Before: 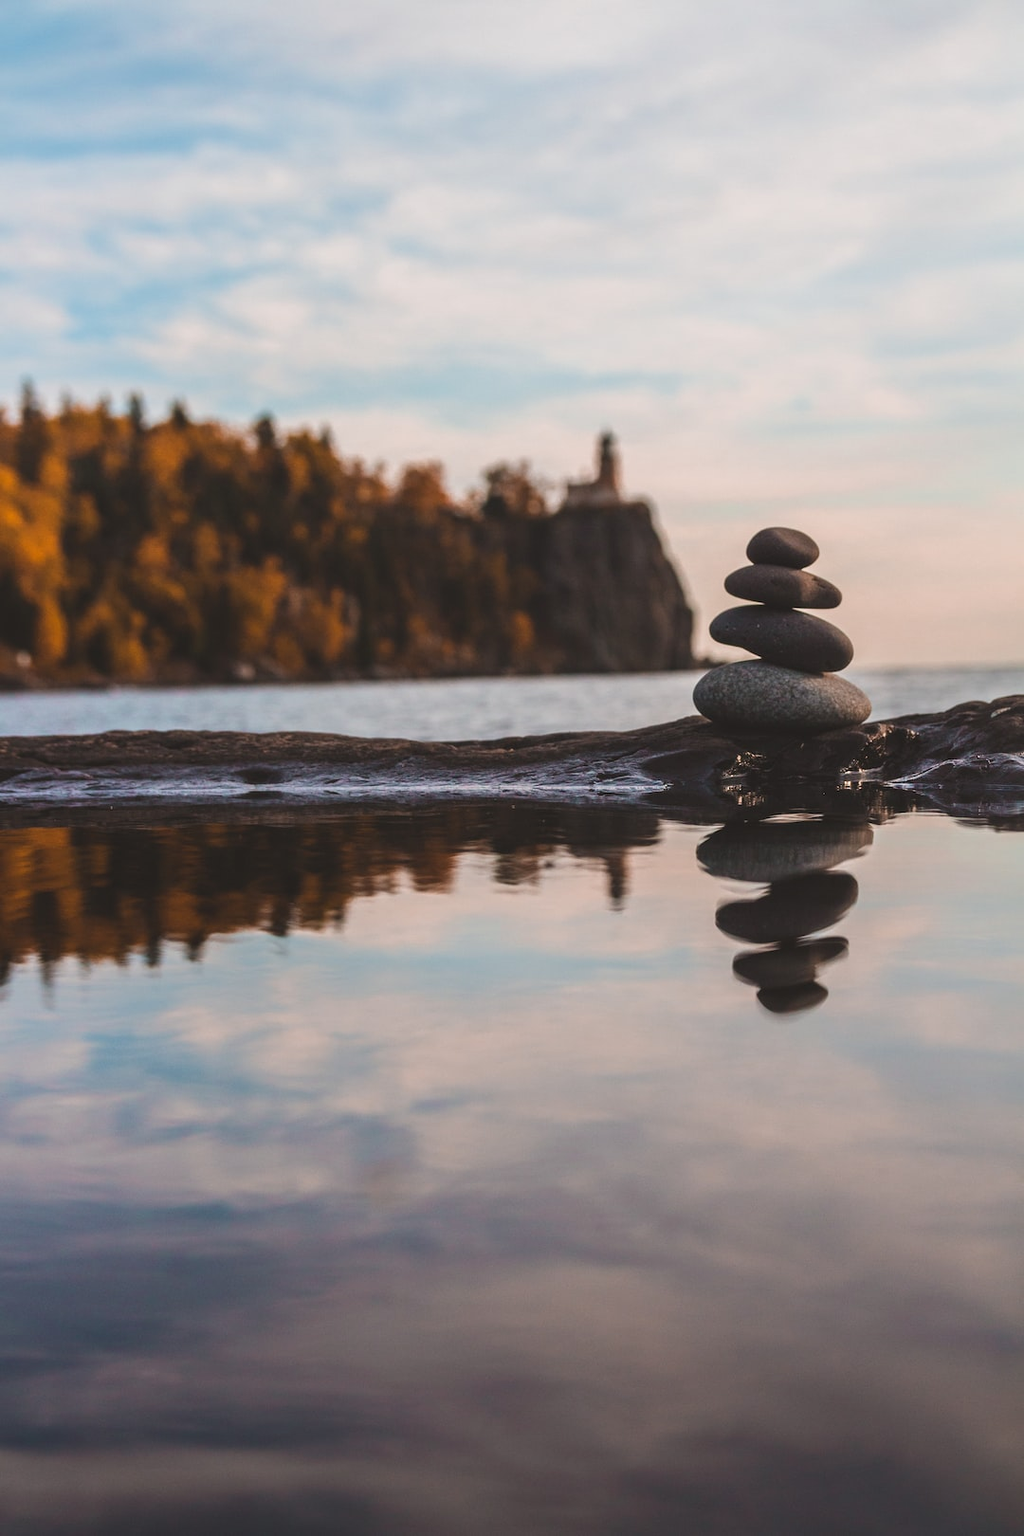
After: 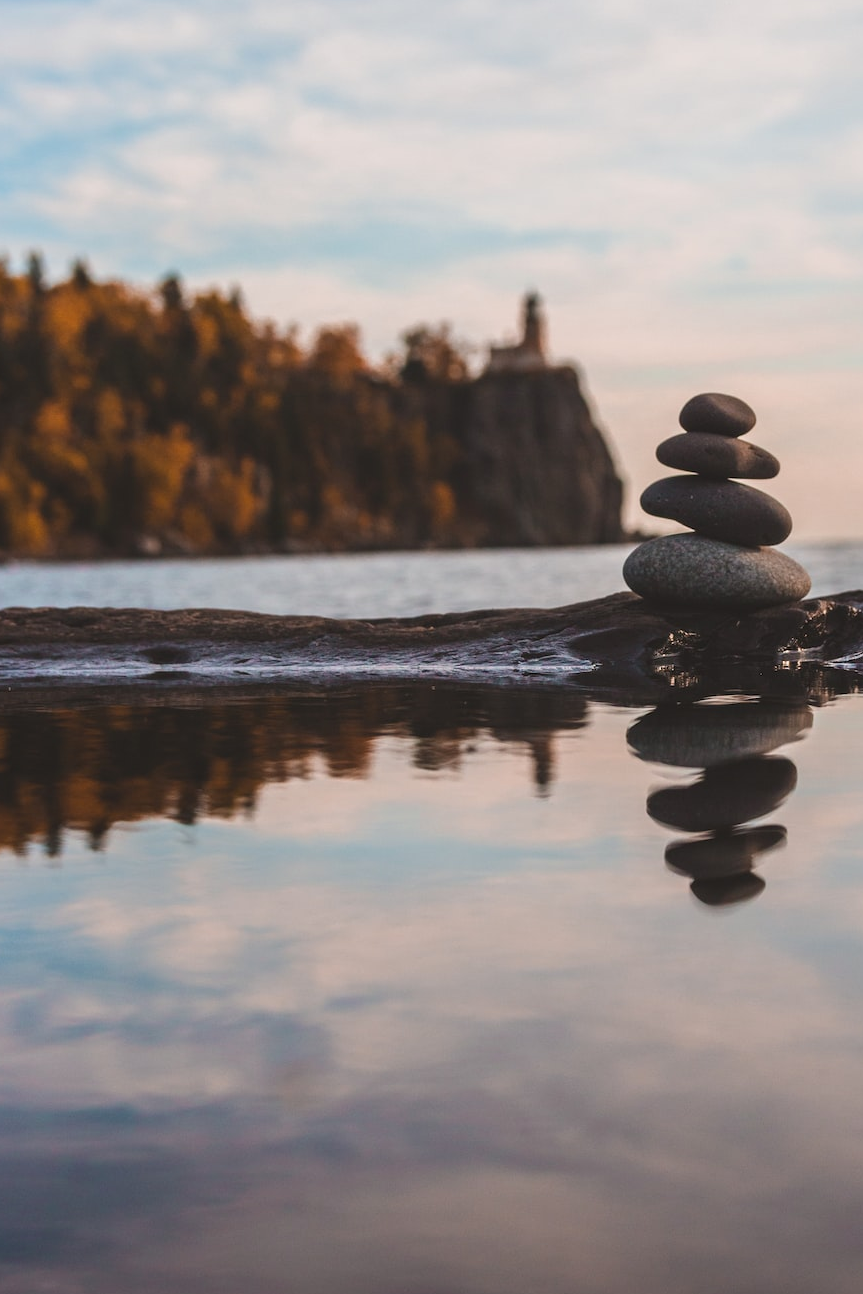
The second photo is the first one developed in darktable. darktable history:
crop and rotate: left 10.071%, top 10.071%, right 10.02%, bottom 10.02%
